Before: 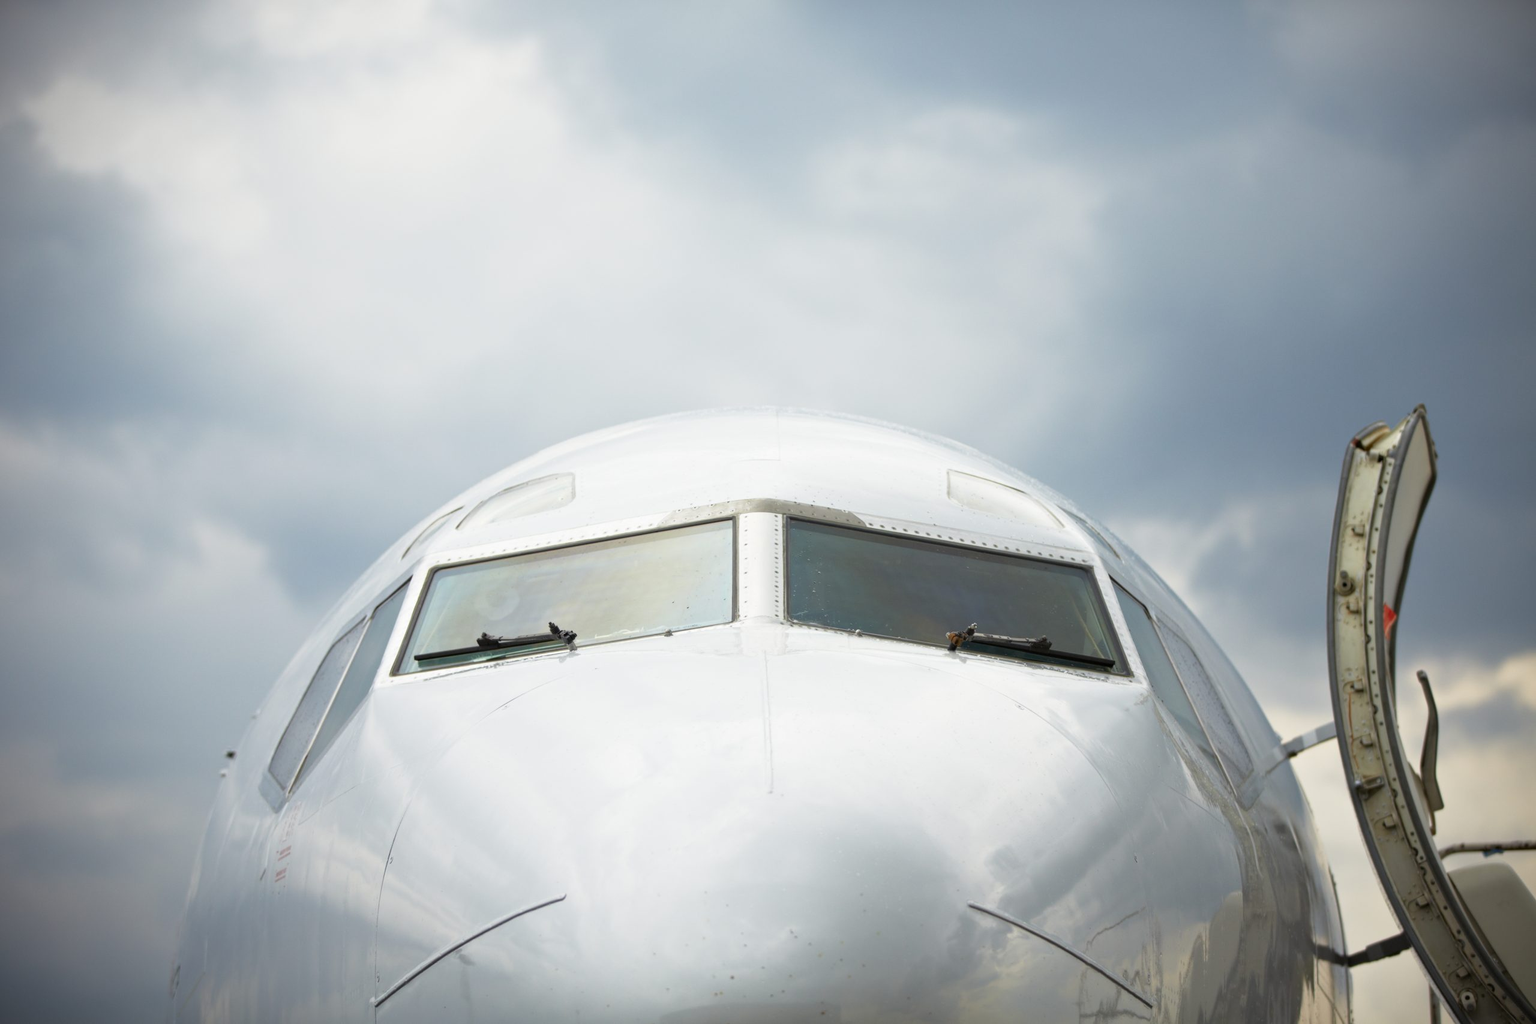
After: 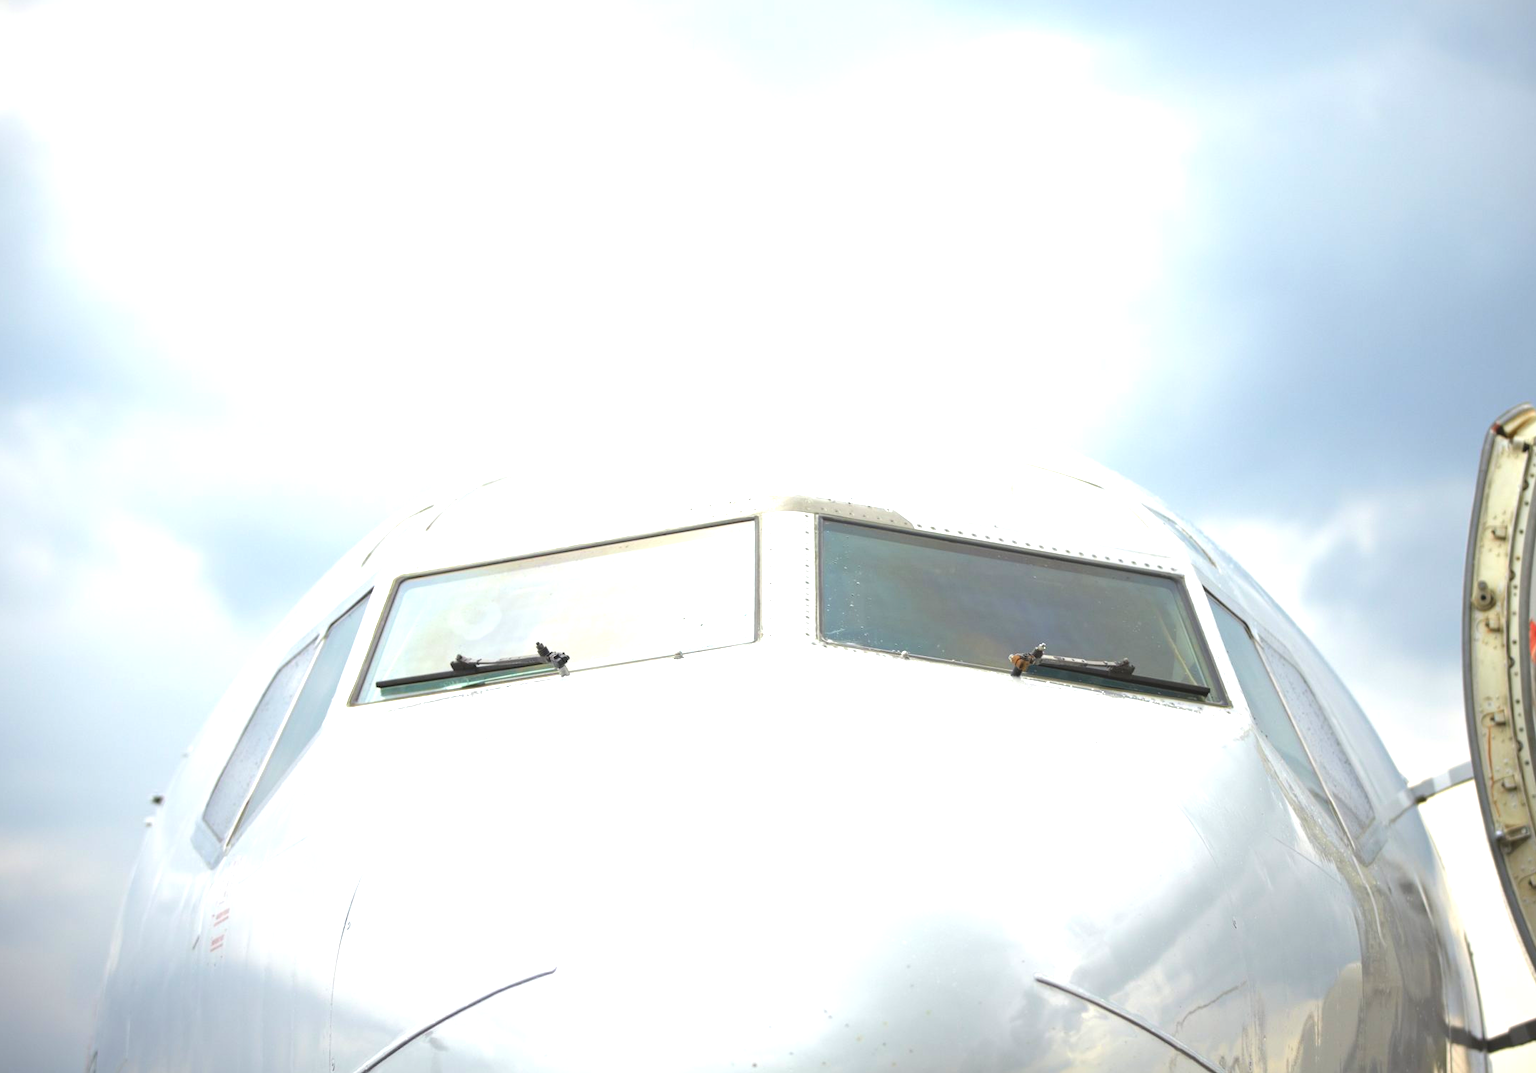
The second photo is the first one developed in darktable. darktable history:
crop: left 6.429%, top 8.101%, right 9.537%, bottom 3.766%
contrast brightness saturation: contrast 0.031, brightness 0.056, saturation 0.121
exposure: black level correction -0.005, exposure 1.001 EV, compensate exposure bias true, compensate highlight preservation false
